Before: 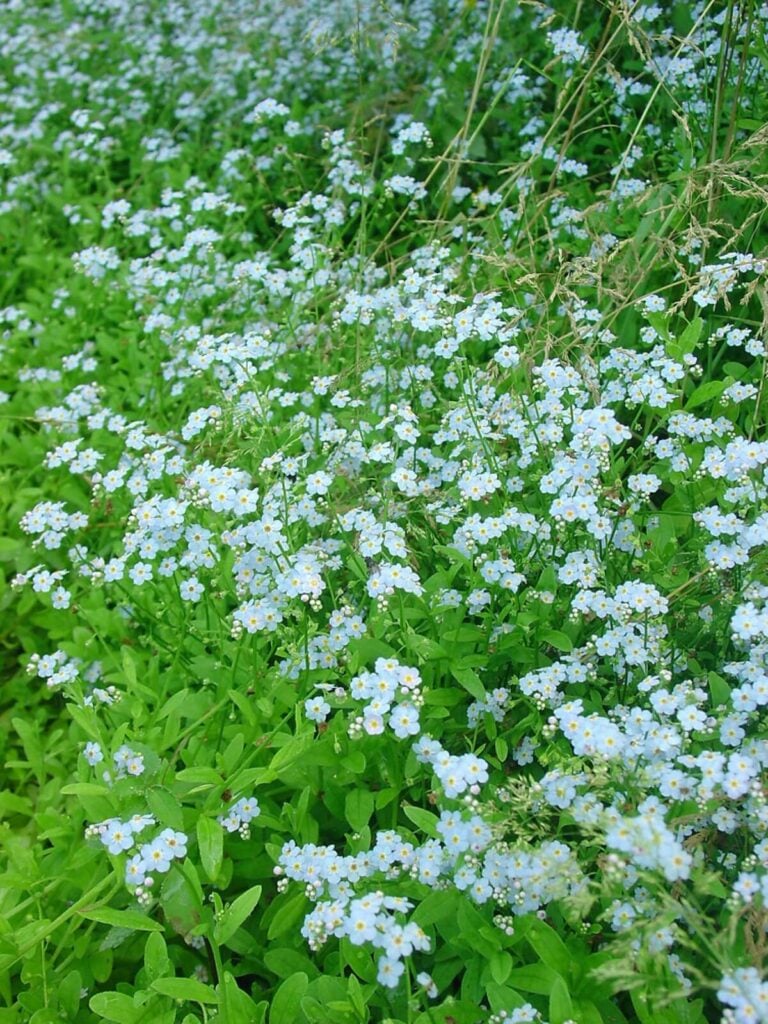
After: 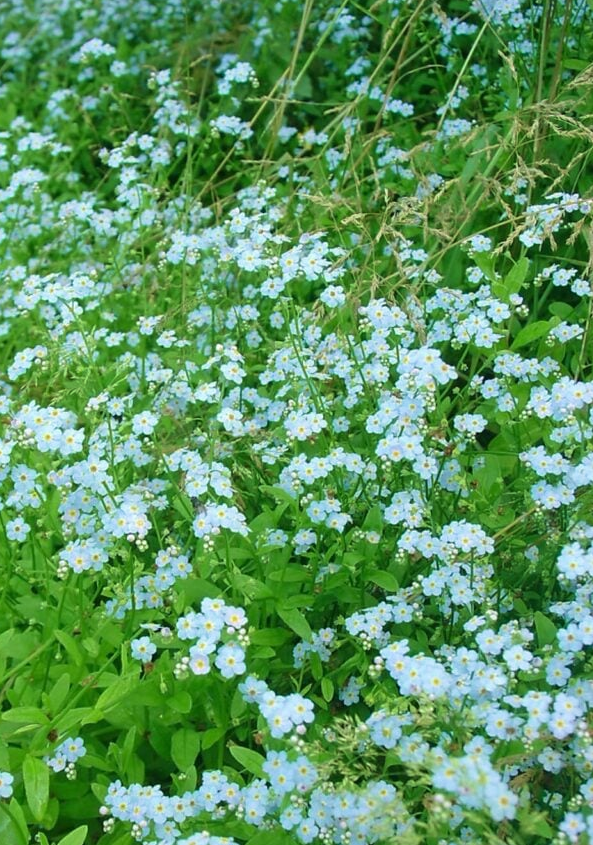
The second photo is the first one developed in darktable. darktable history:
velvia: on, module defaults
crop: left 22.782%, top 5.874%, bottom 11.536%
